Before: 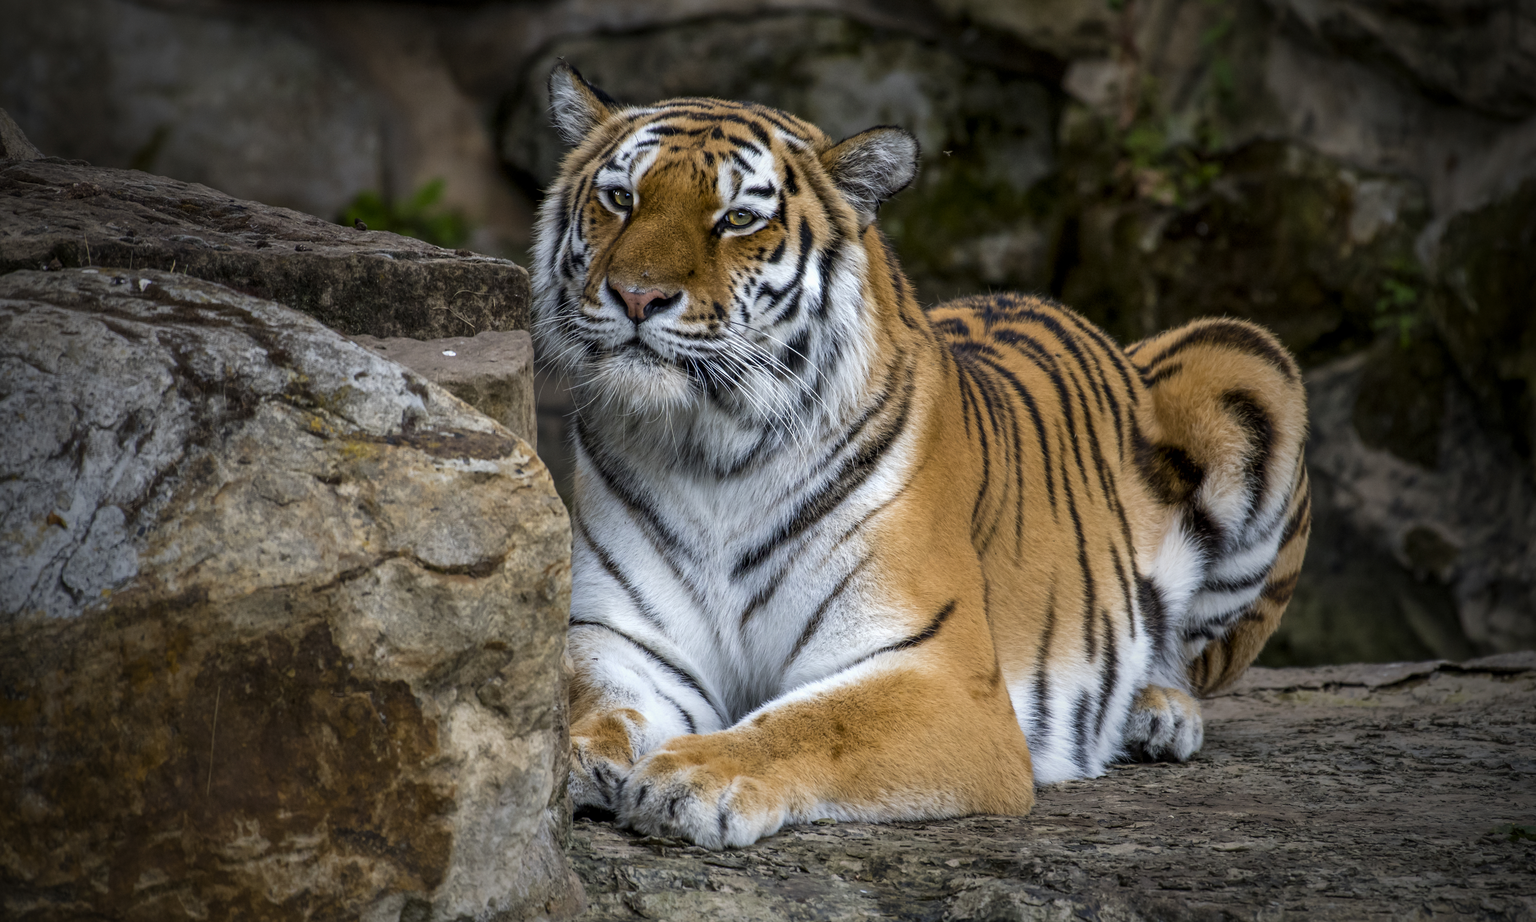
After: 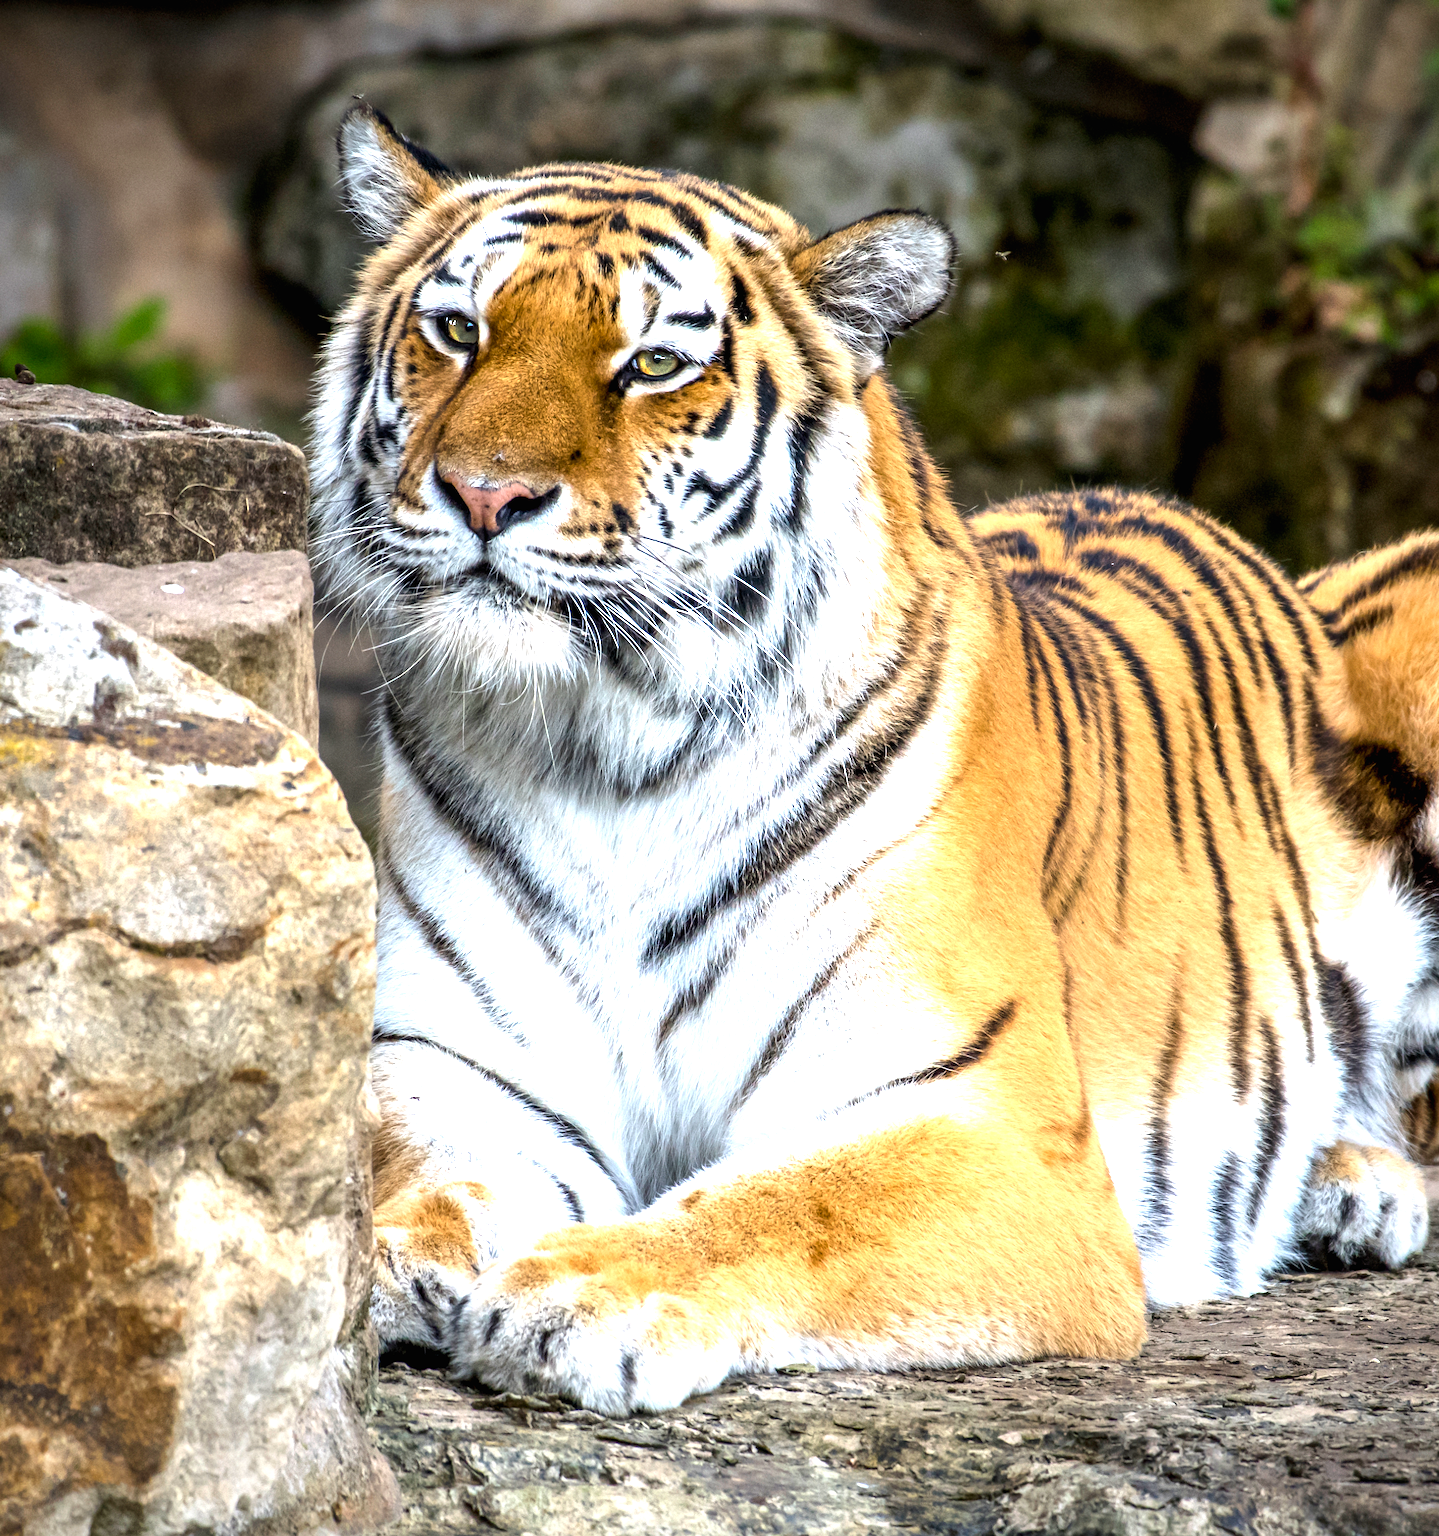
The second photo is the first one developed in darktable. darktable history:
crop and rotate: left 22.515%, right 21.196%
exposure: black level correction 0, exposure 1.359 EV, compensate exposure bias true, compensate highlight preservation false
